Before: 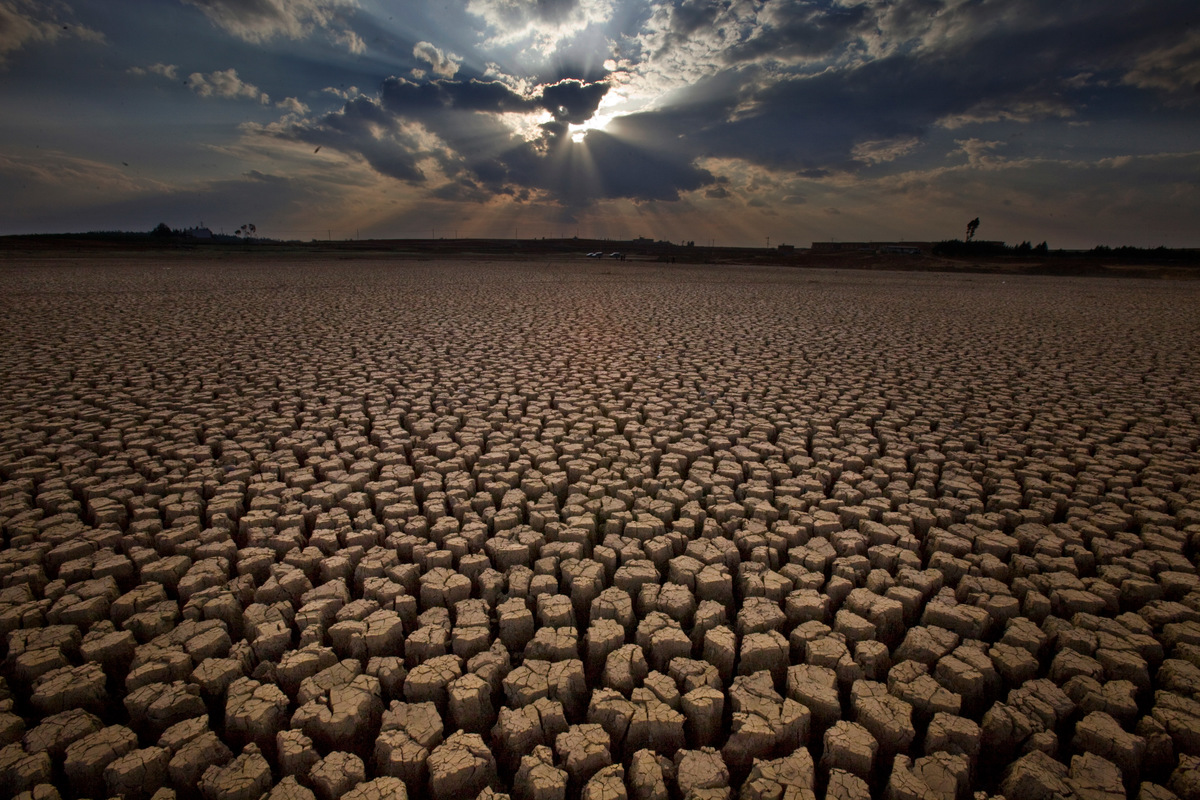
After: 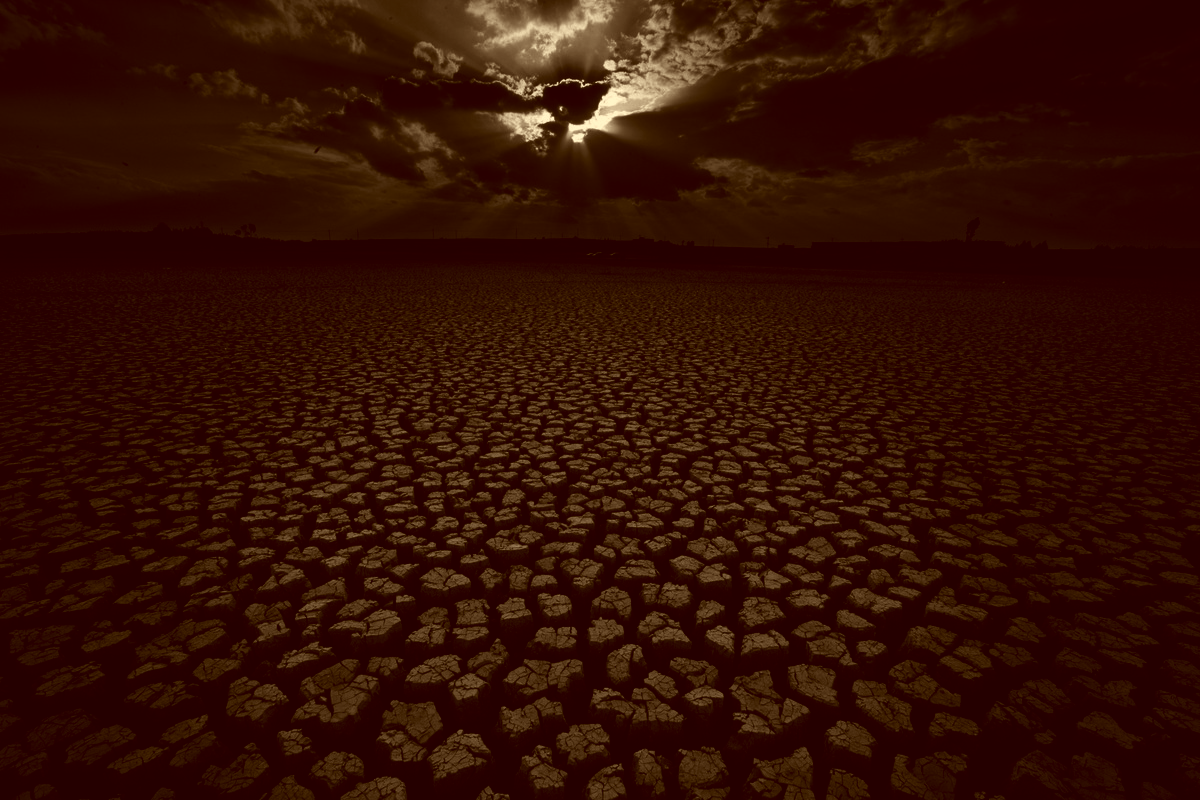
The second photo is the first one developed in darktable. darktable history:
color correction: highlights a* 1.04, highlights b* 23.95, shadows a* 15.54, shadows b* 24.72
contrast brightness saturation: contrast -0.027, brightness -0.576, saturation -0.996
